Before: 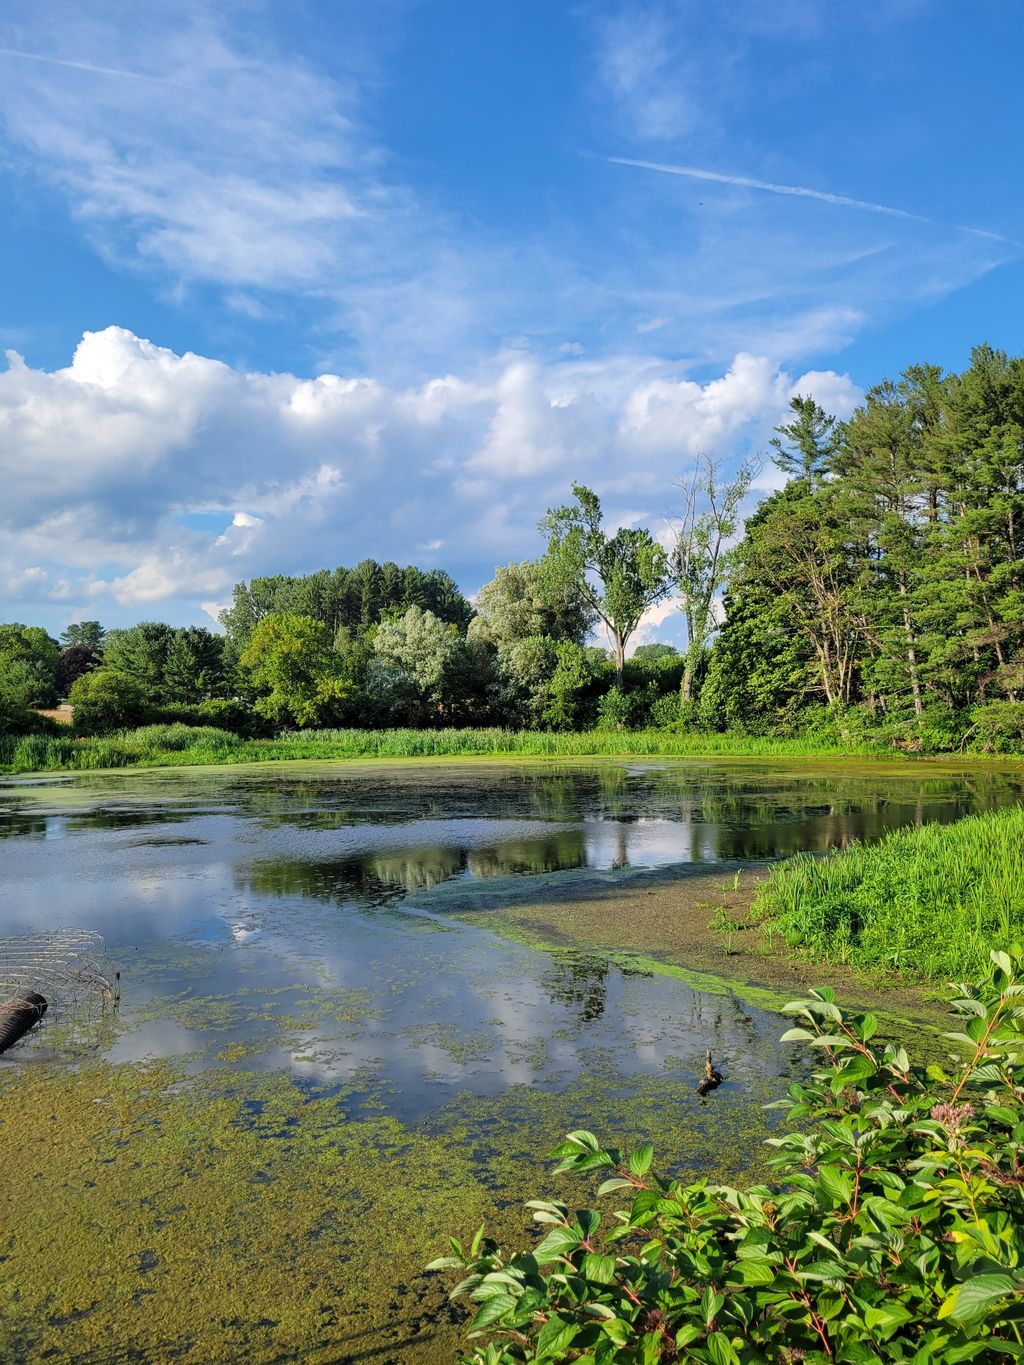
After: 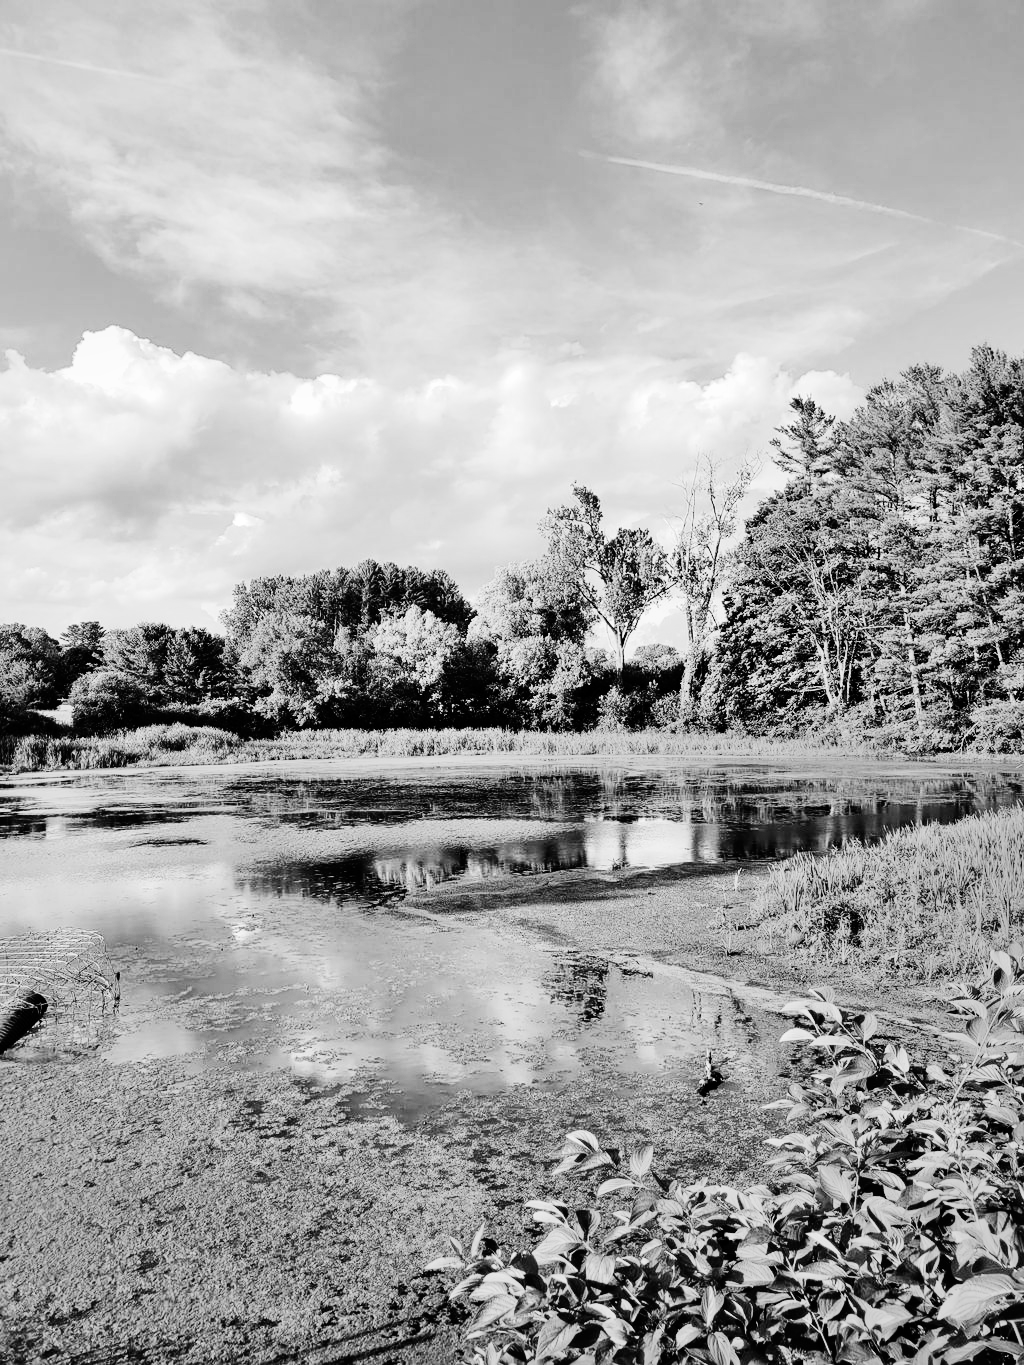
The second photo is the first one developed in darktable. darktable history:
exposure: compensate highlight preservation false
shadows and highlights: shadows 5, soften with gaussian
monochrome: on, module defaults
color correction: highlights a* 10.44, highlights b* 30.04, shadows a* 2.73, shadows b* 17.51, saturation 1.72
tone curve: curves: ch0 [(0, 0) (0.16, 0.055) (0.506, 0.762) (1, 1.024)], color space Lab, linked channels, preserve colors none
